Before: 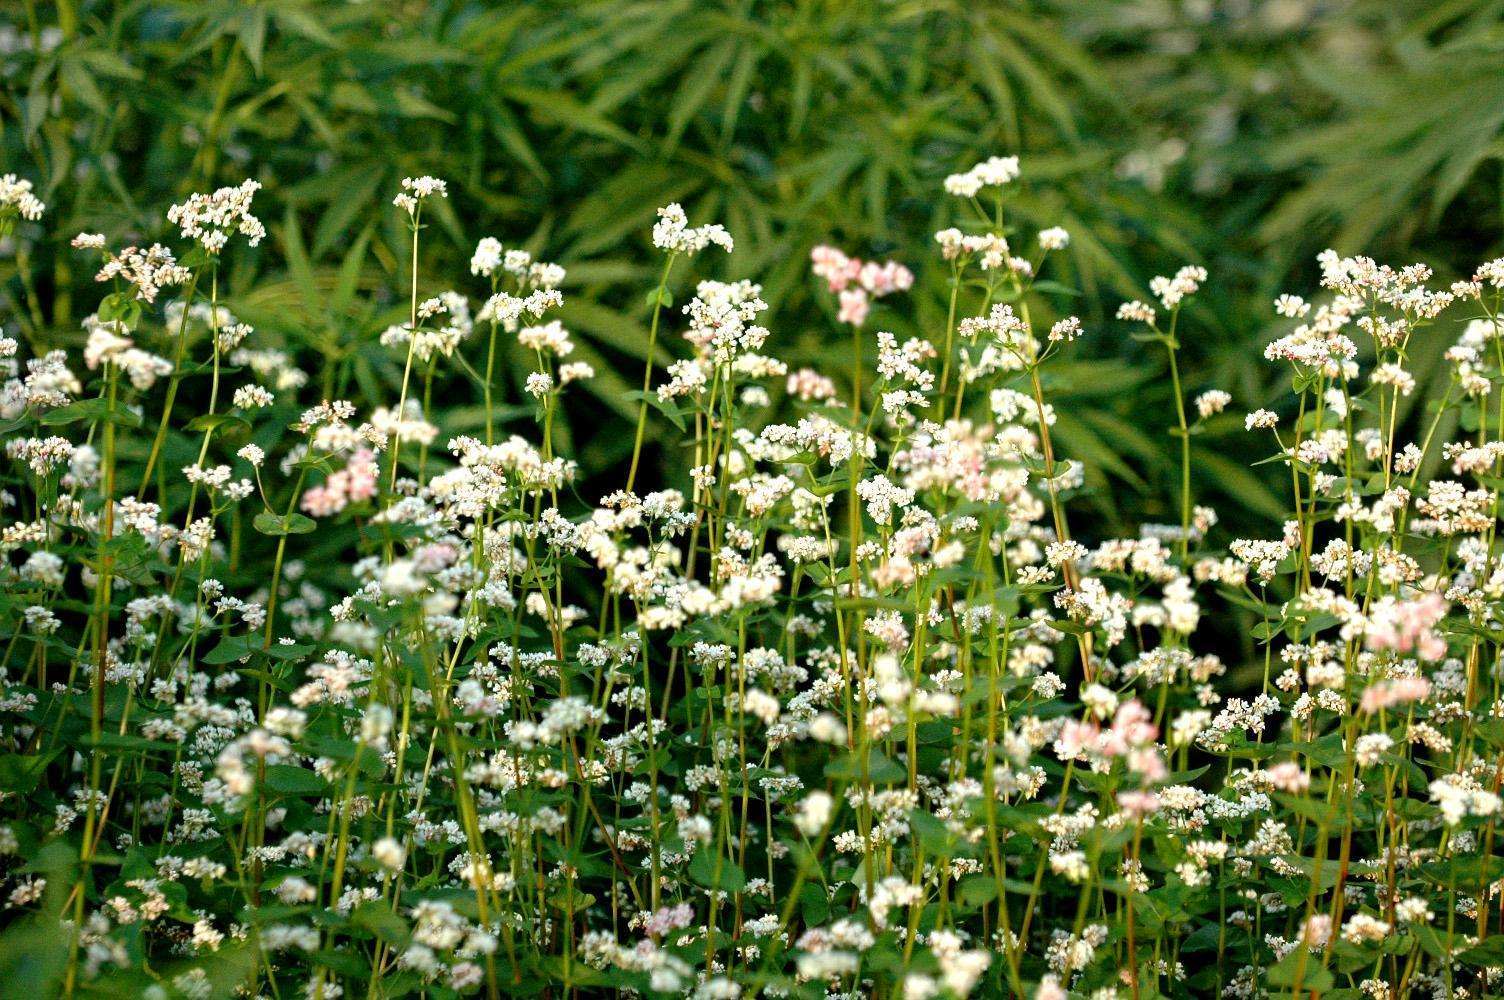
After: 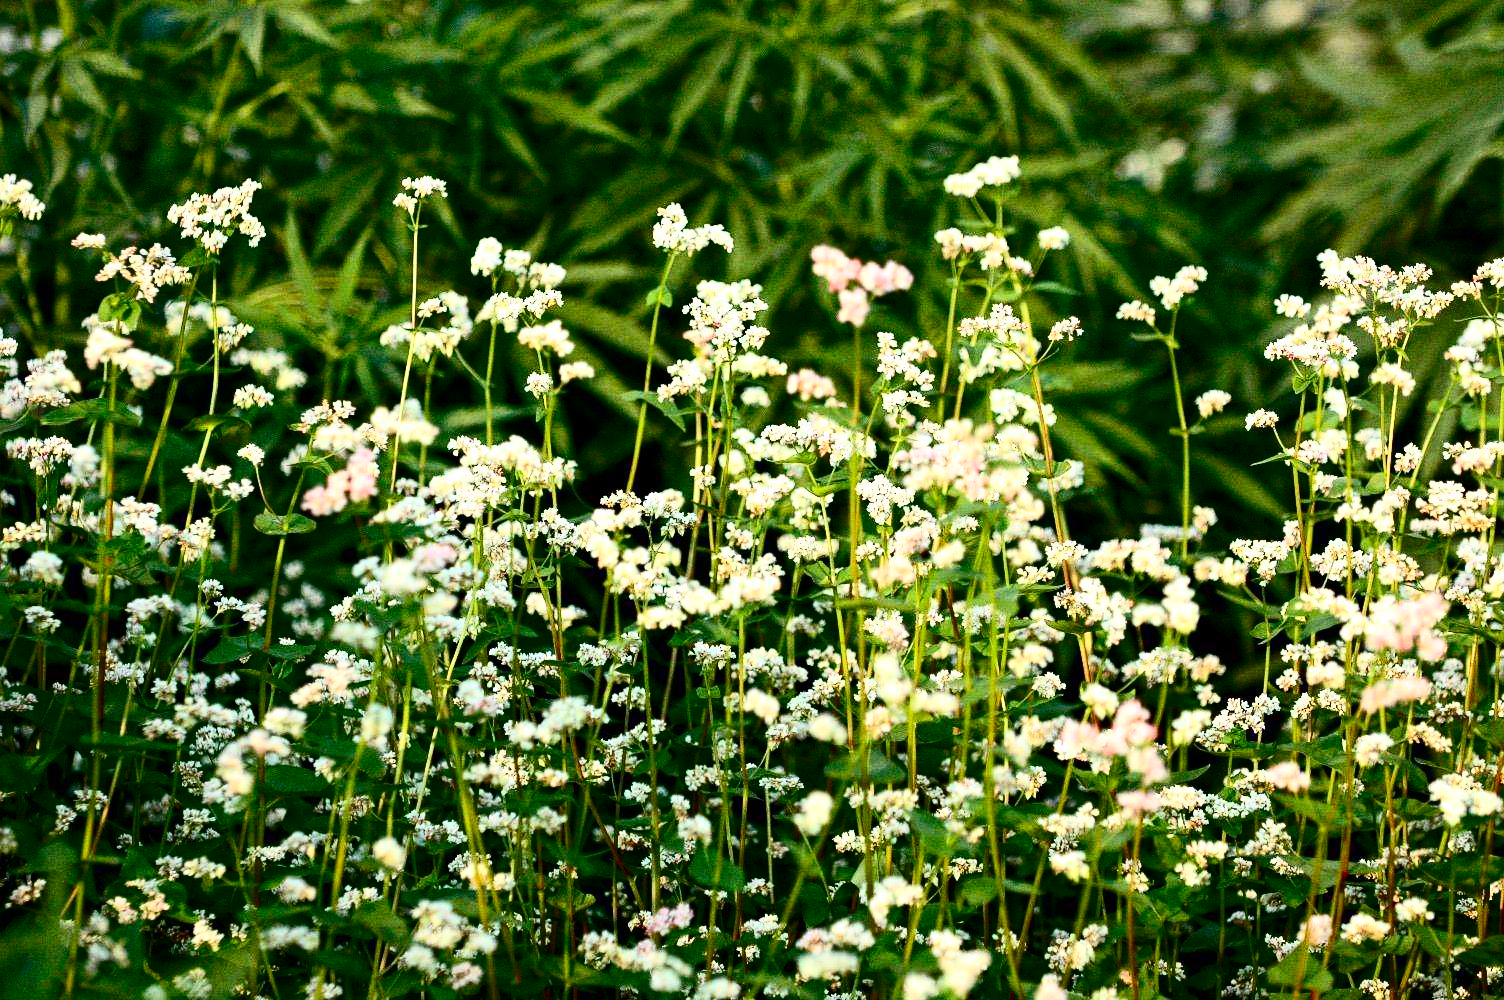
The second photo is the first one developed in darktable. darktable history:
contrast brightness saturation: contrast 0.4, brightness 0.042, saturation 0.249
